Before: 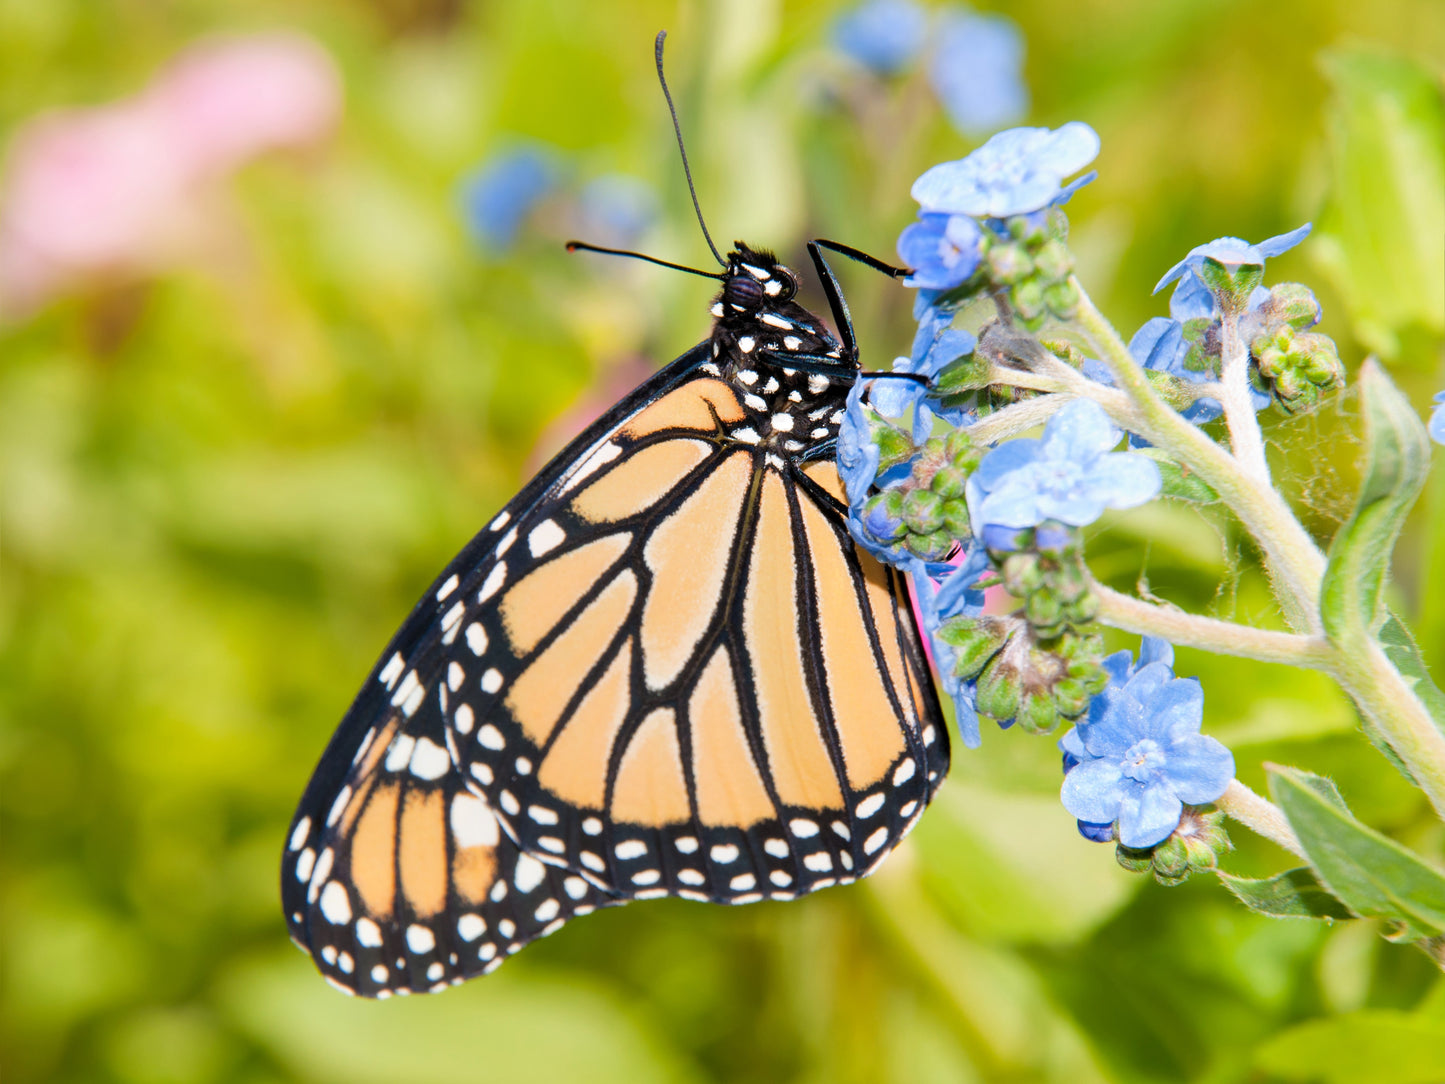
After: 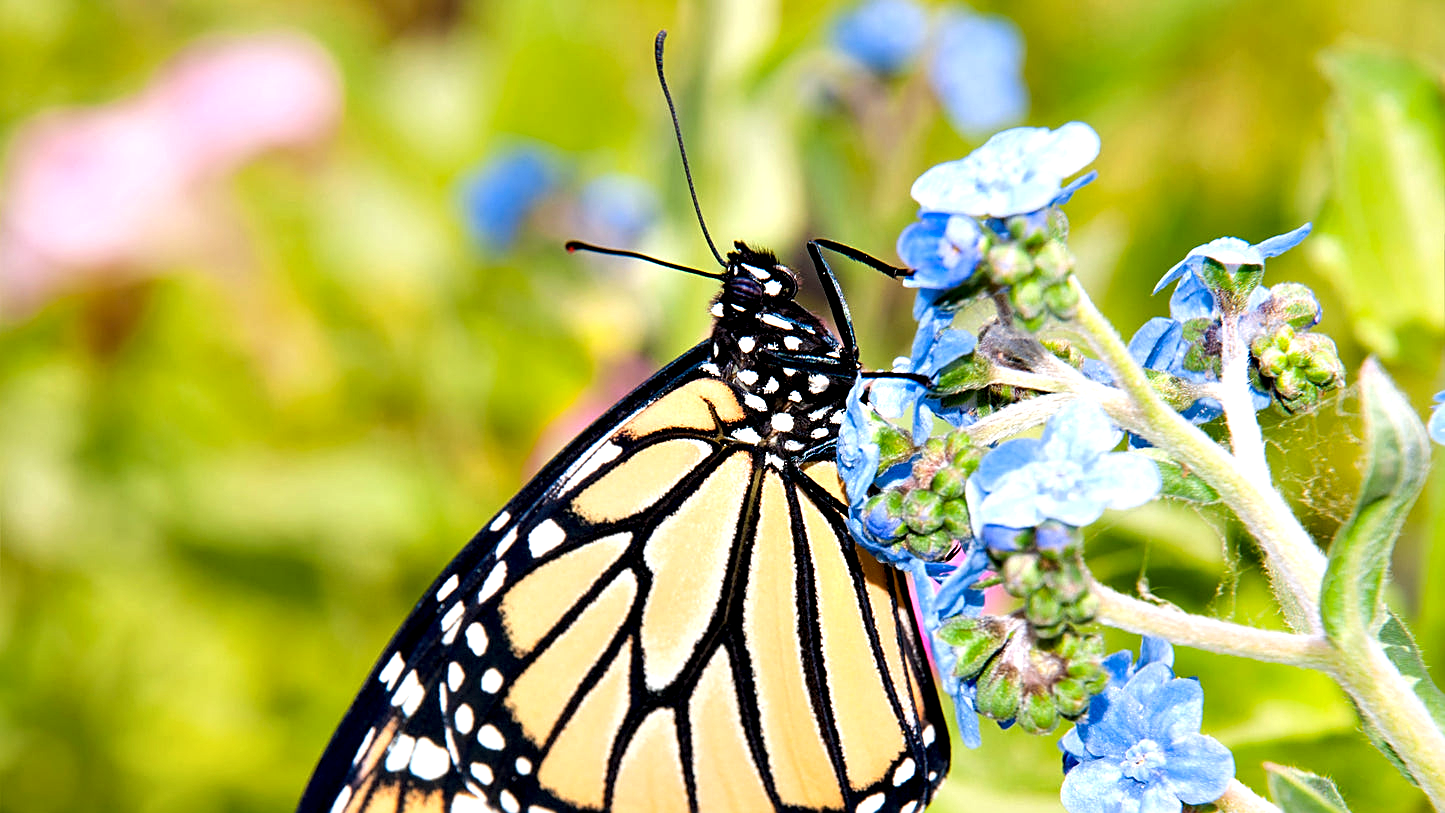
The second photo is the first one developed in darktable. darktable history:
crop: bottom 24.978%
sharpen: on, module defaults
exposure: exposure 0.153 EV, compensate highlight preservation false
contrast equalizer: octaves 7, y [[0.6 ×6], [0.55 ×6], [0 ×6], [0 ×6], [0 ×6]]
